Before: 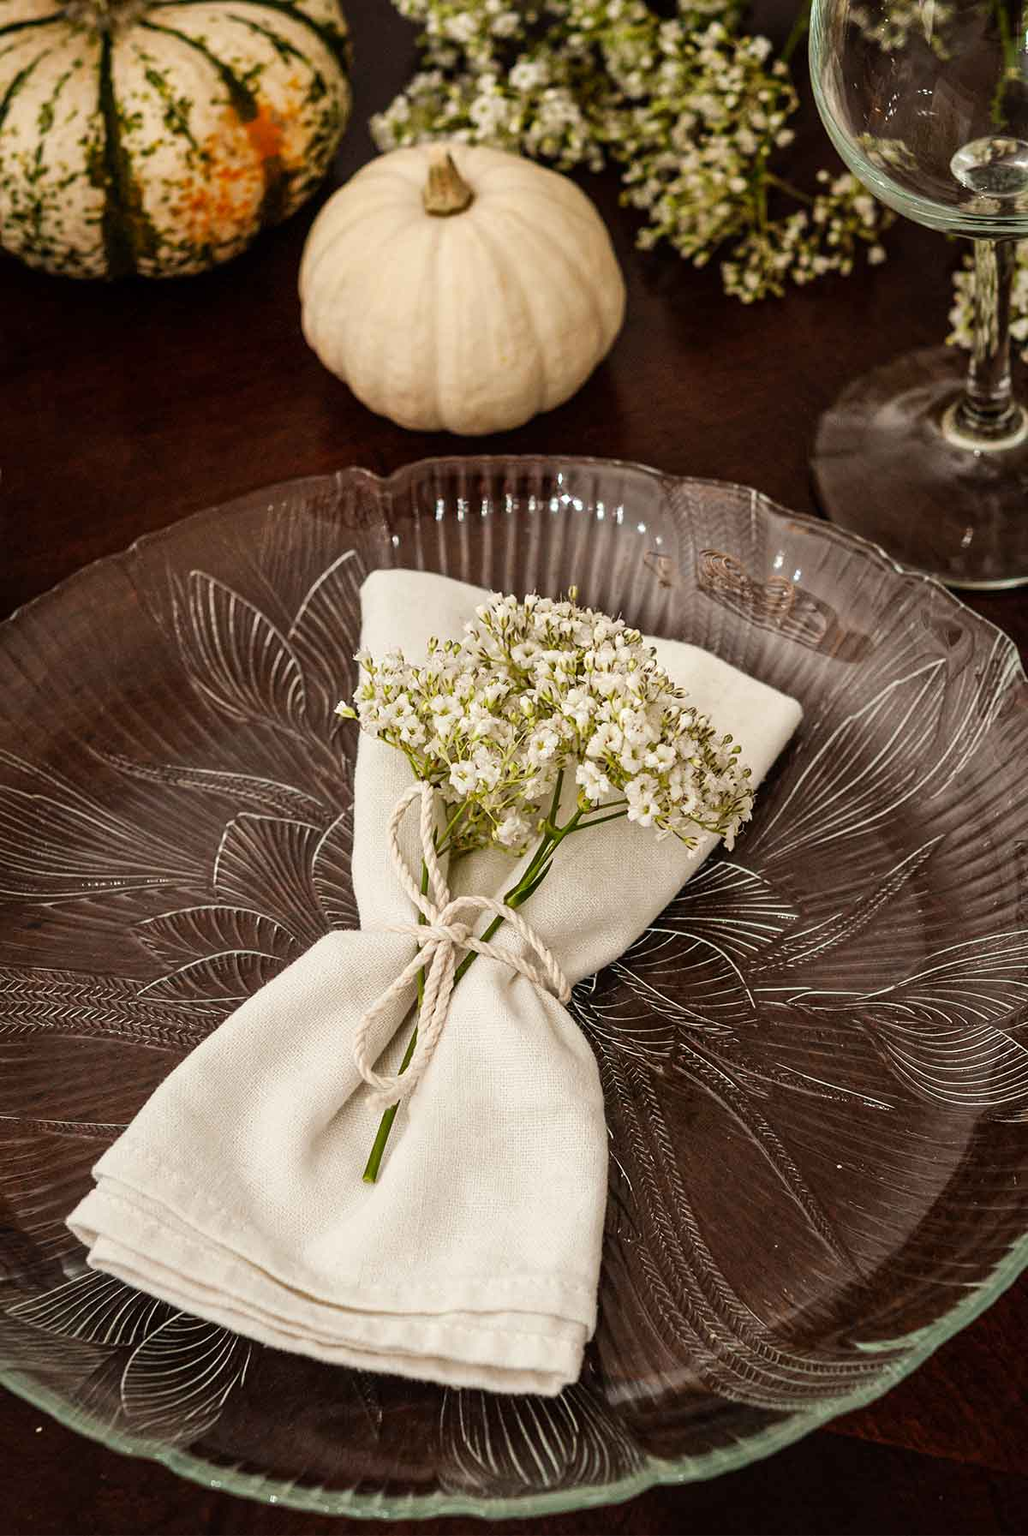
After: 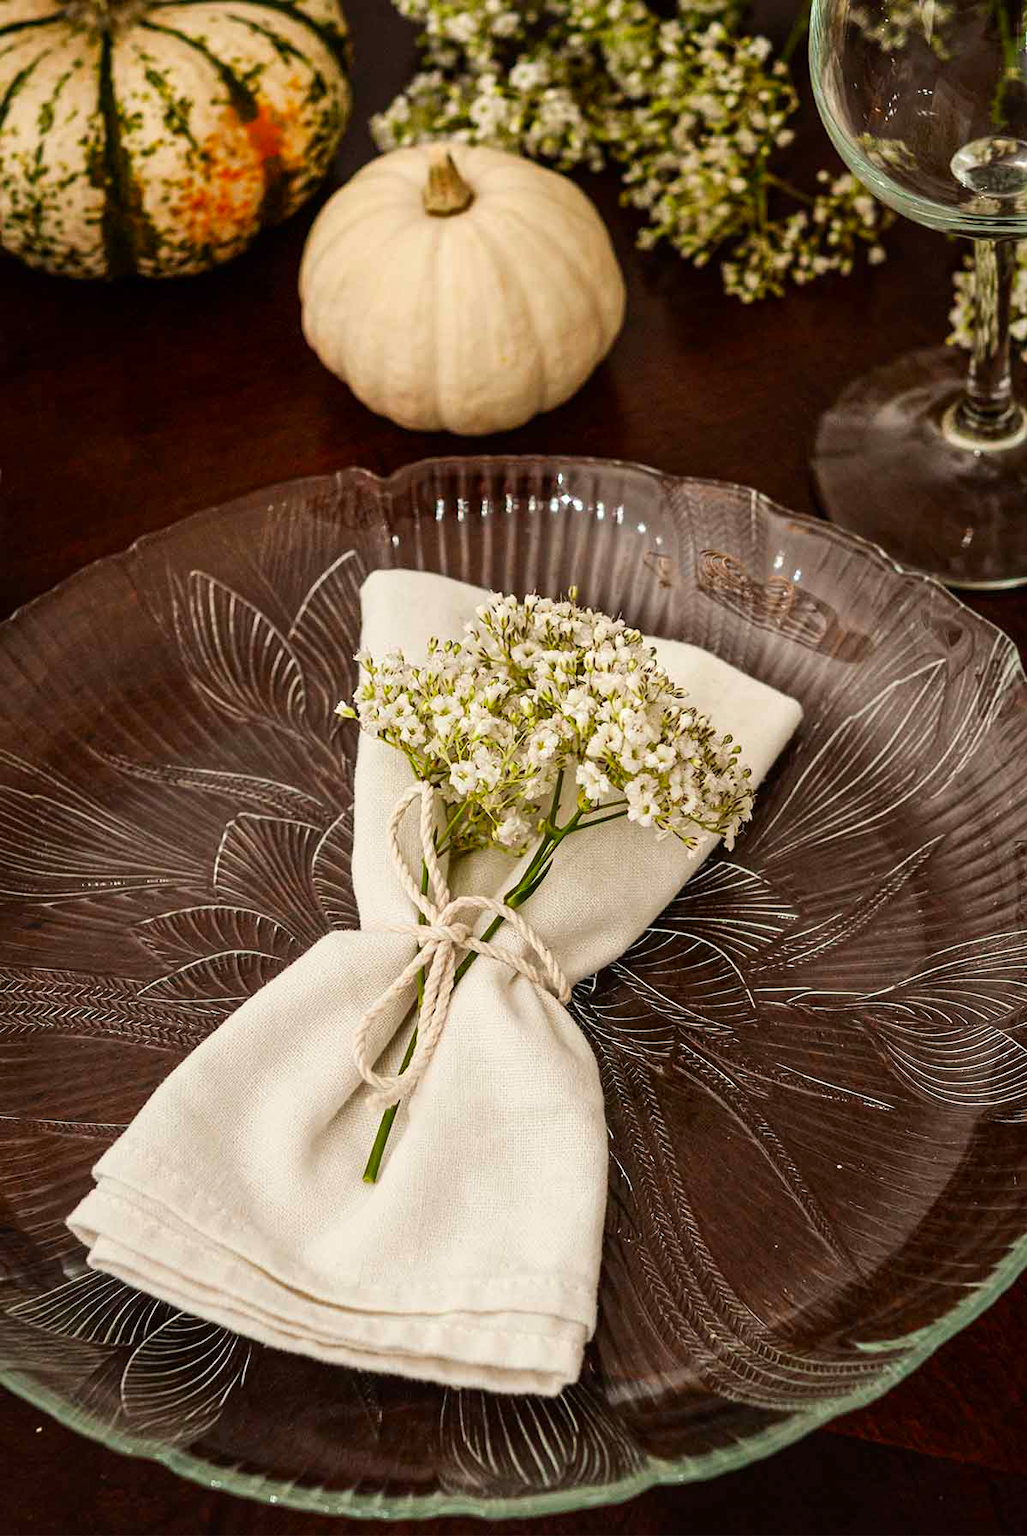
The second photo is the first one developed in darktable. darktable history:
contrast brightness saturation: contrast 0.078, saturation 0.199
